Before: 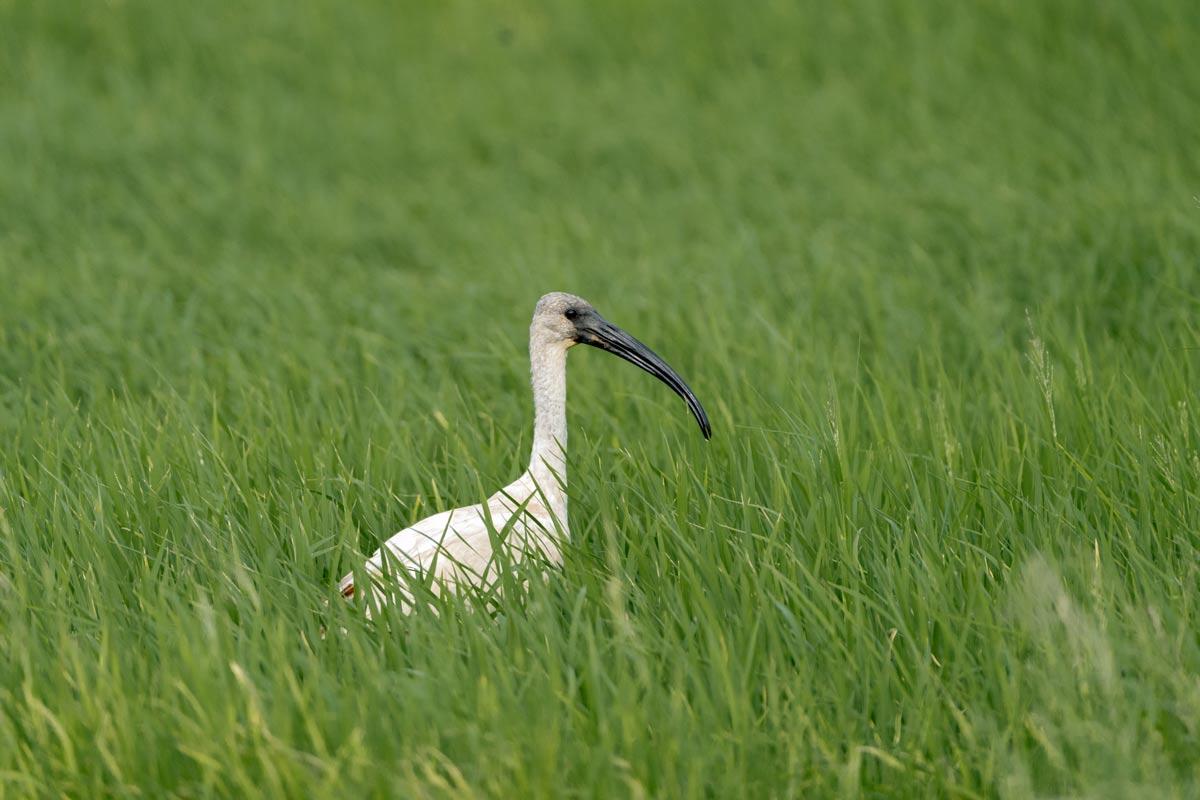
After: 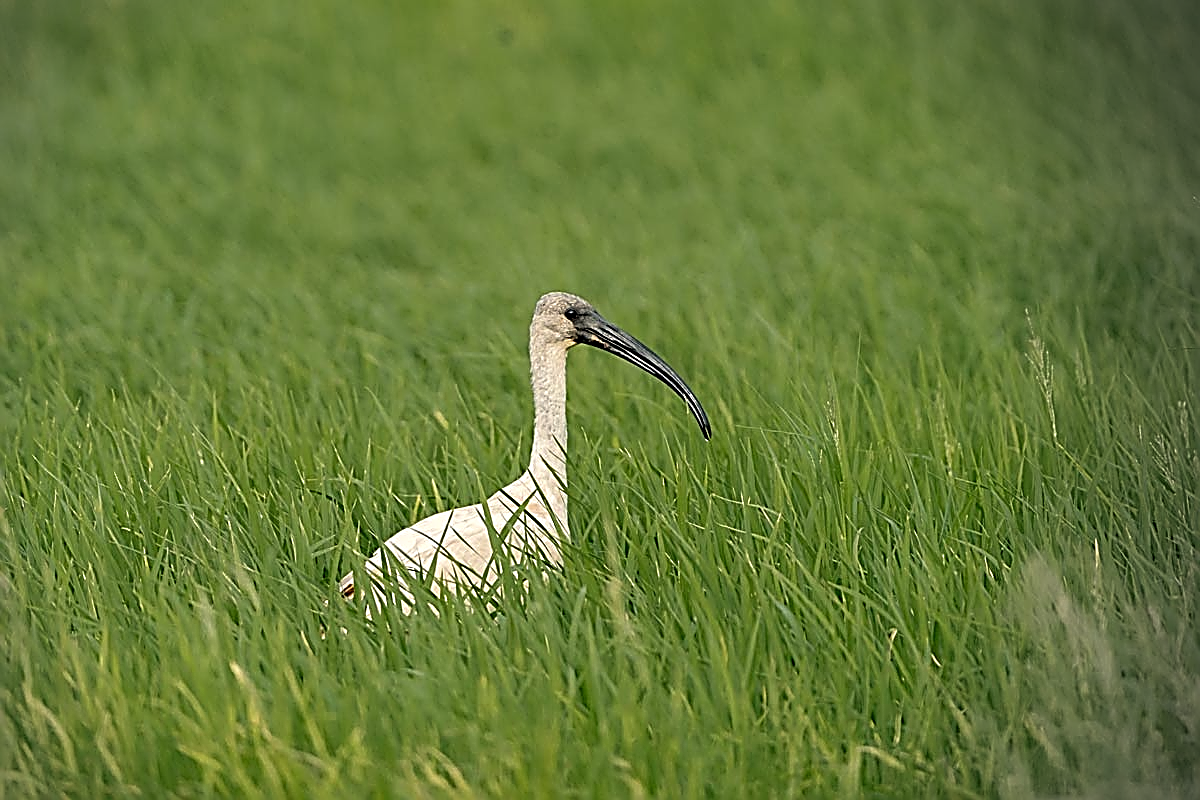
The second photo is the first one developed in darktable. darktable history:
vignetting: center (-0.15, 0.013)
white balance: red 1.045, blue 0.932
sharpen: amount 2
